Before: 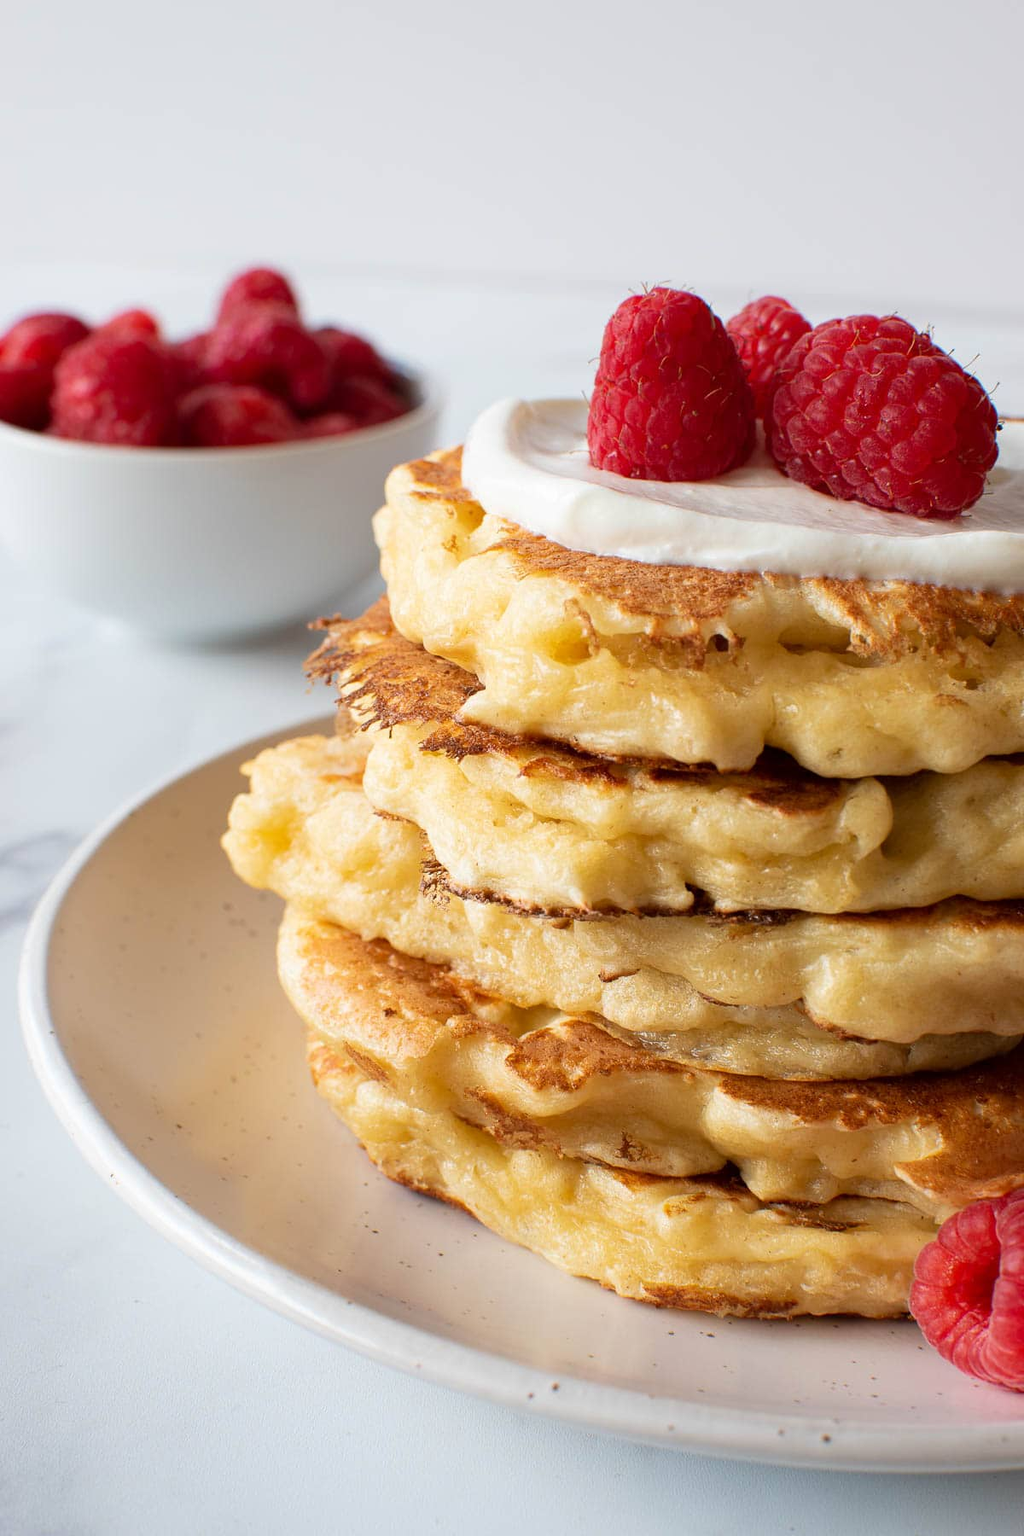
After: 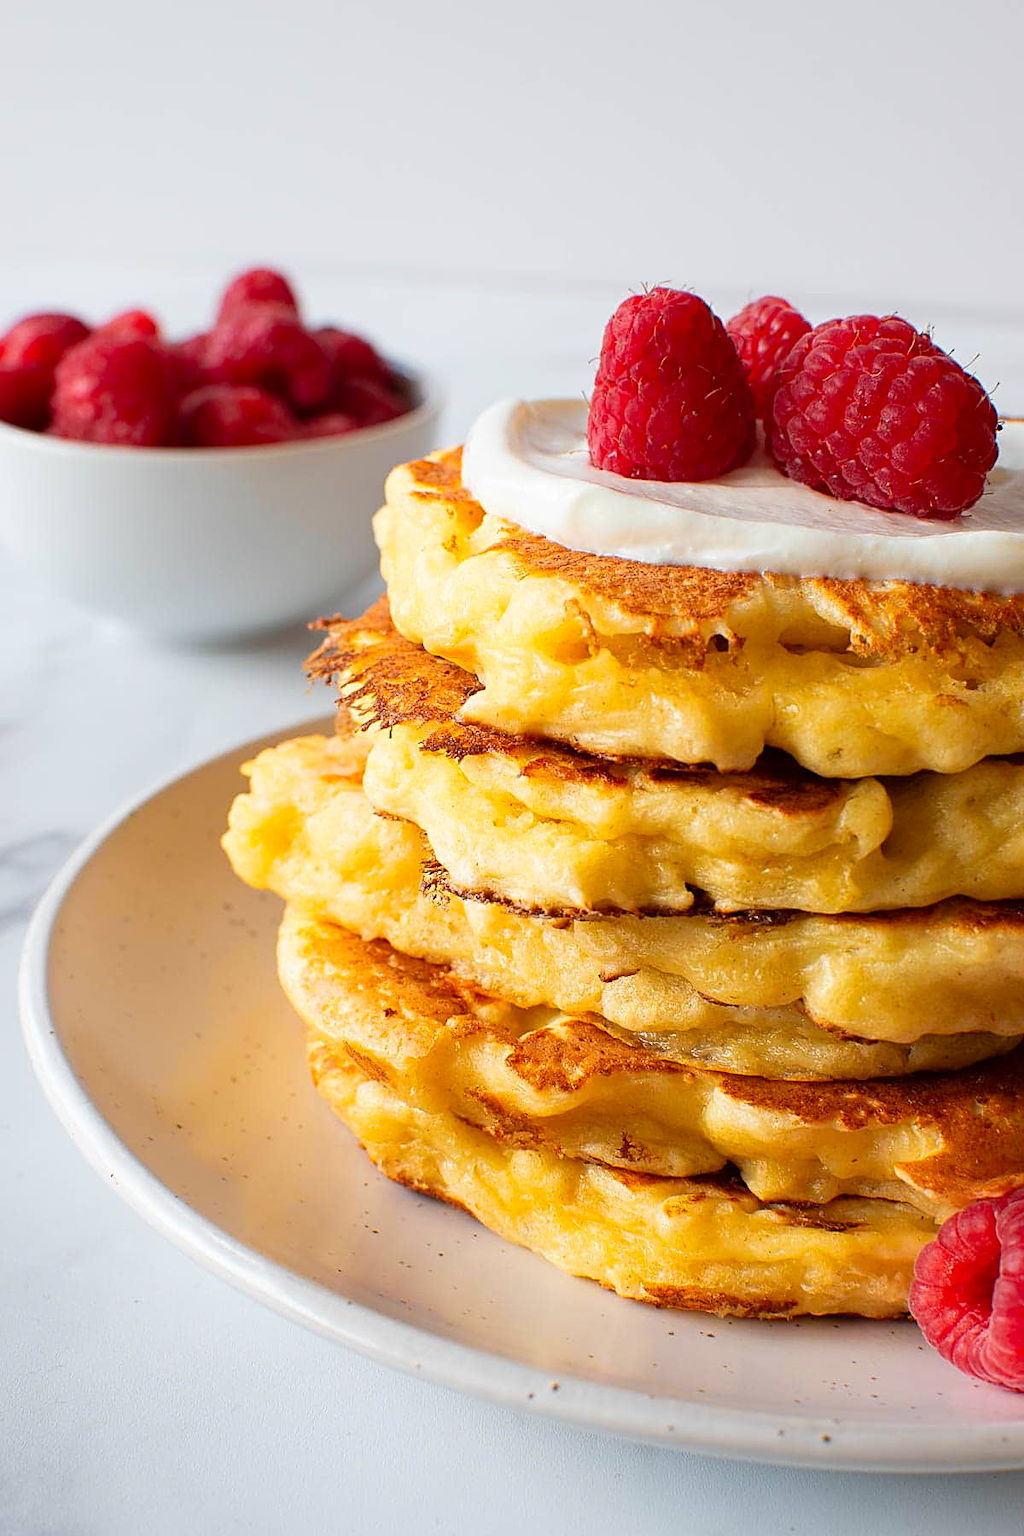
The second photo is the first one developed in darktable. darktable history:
color zones: curves: ch0 [(0.224, 0.526) (0.75, 0.5)]; ch1 [(0.055, 0.526) (0.224, 0.761) (0.377, 0.526) (0.75, 0.5)]
sharpen: on, module defaults
